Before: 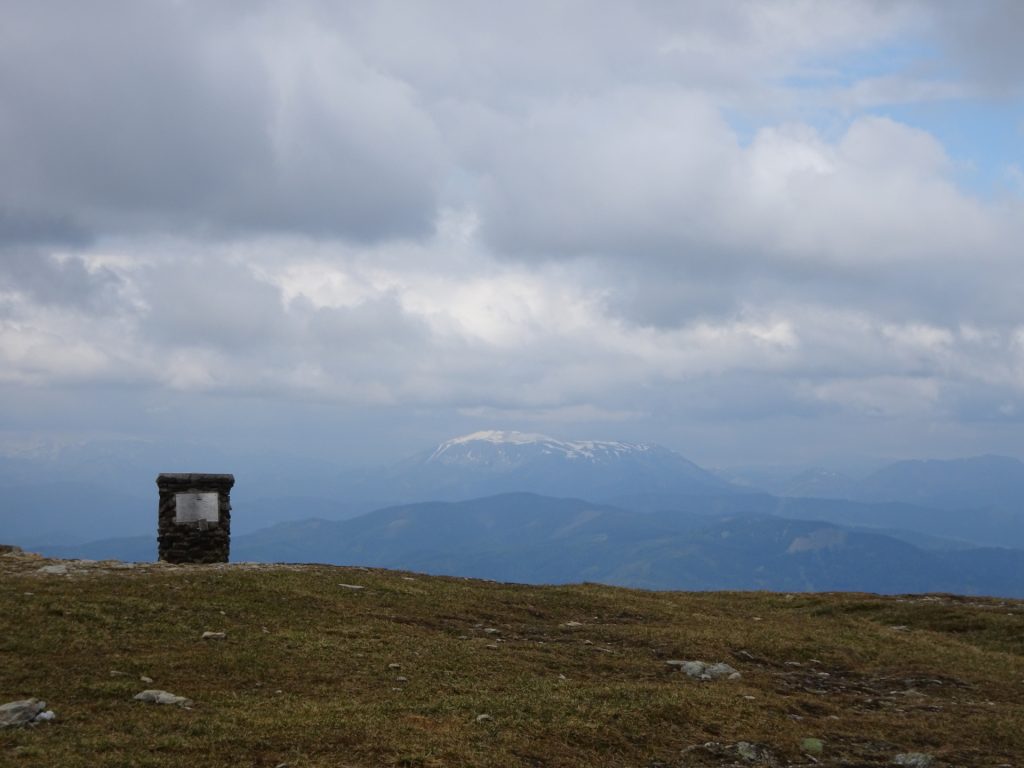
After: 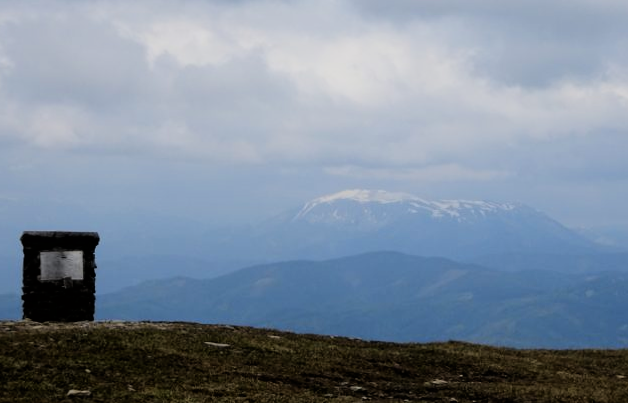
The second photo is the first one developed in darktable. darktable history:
filmic rgb: black relative exposure -5 EV, hardness 2.88, contrast 1.4
rotate and perspective: rotation 0.174°, lens shift (vertical) 0.013, lens shift (horizontal) 0.019, shear 0.001, automatic cropping original format, crop left 0.007, crop right 0.991, crop top 0.016, crop bottom 0.997
contrast brightness saturation: saturation 0.1
crop: left 13.312%, top 31.28%, right 24.627%, bottom 15.582%
